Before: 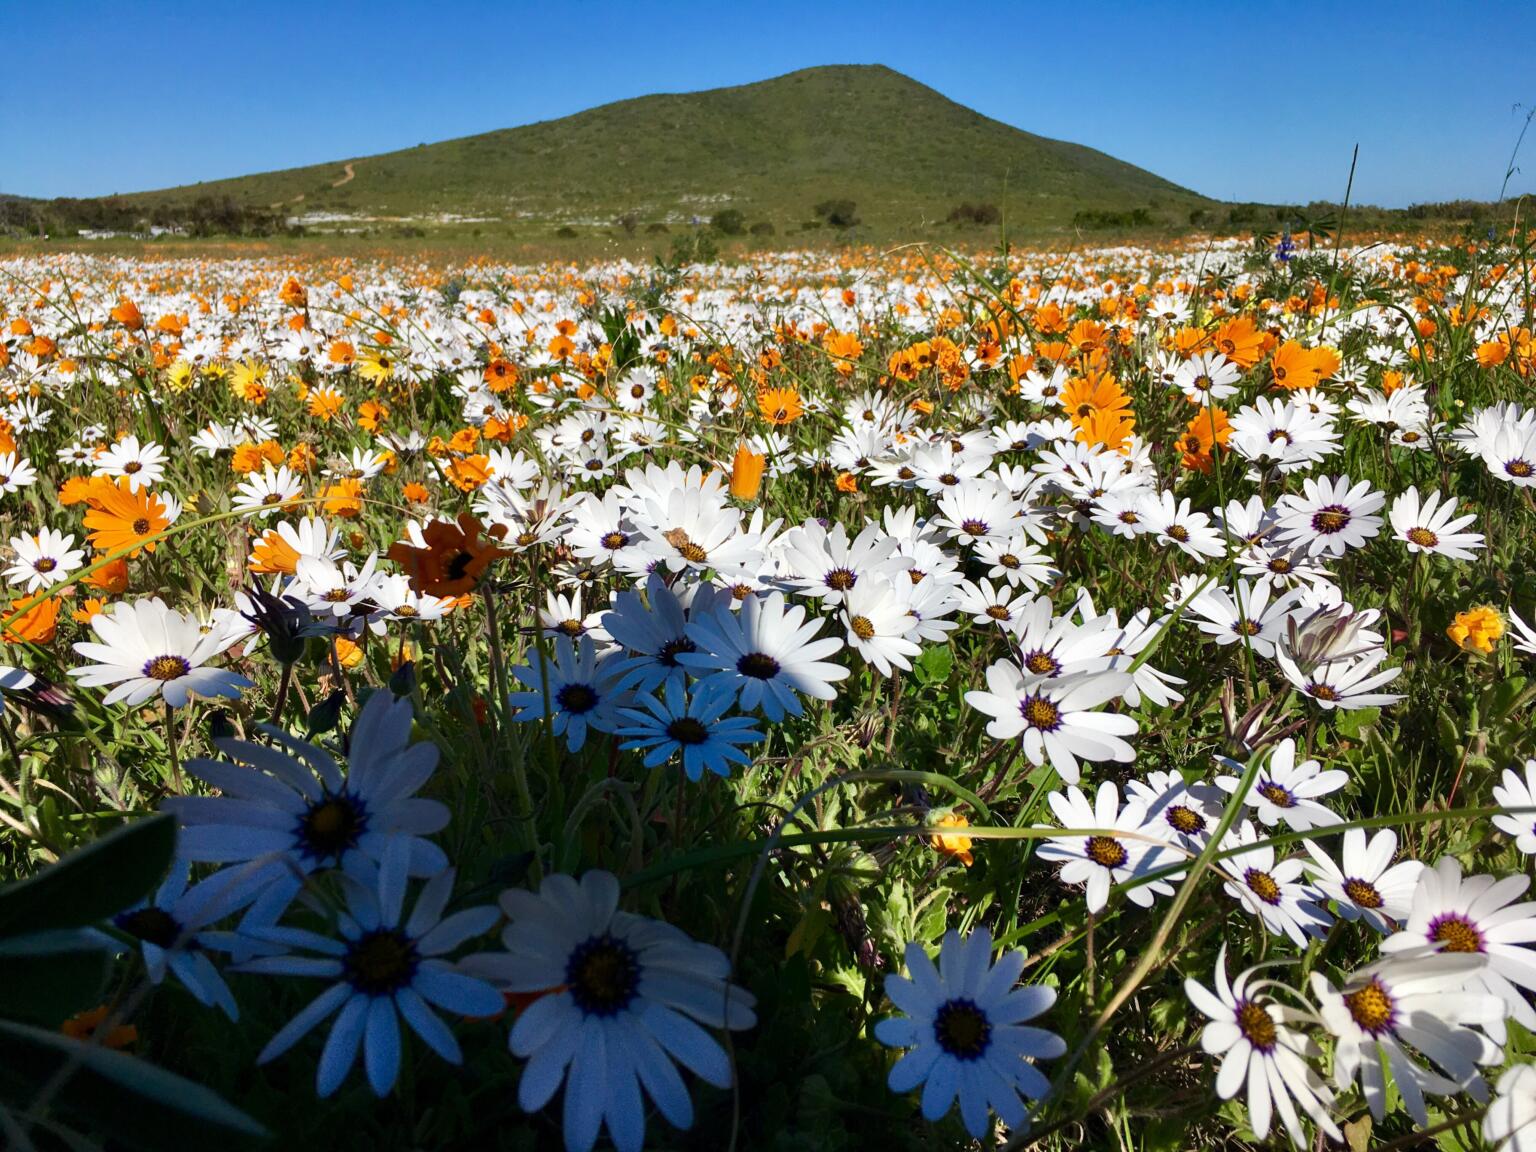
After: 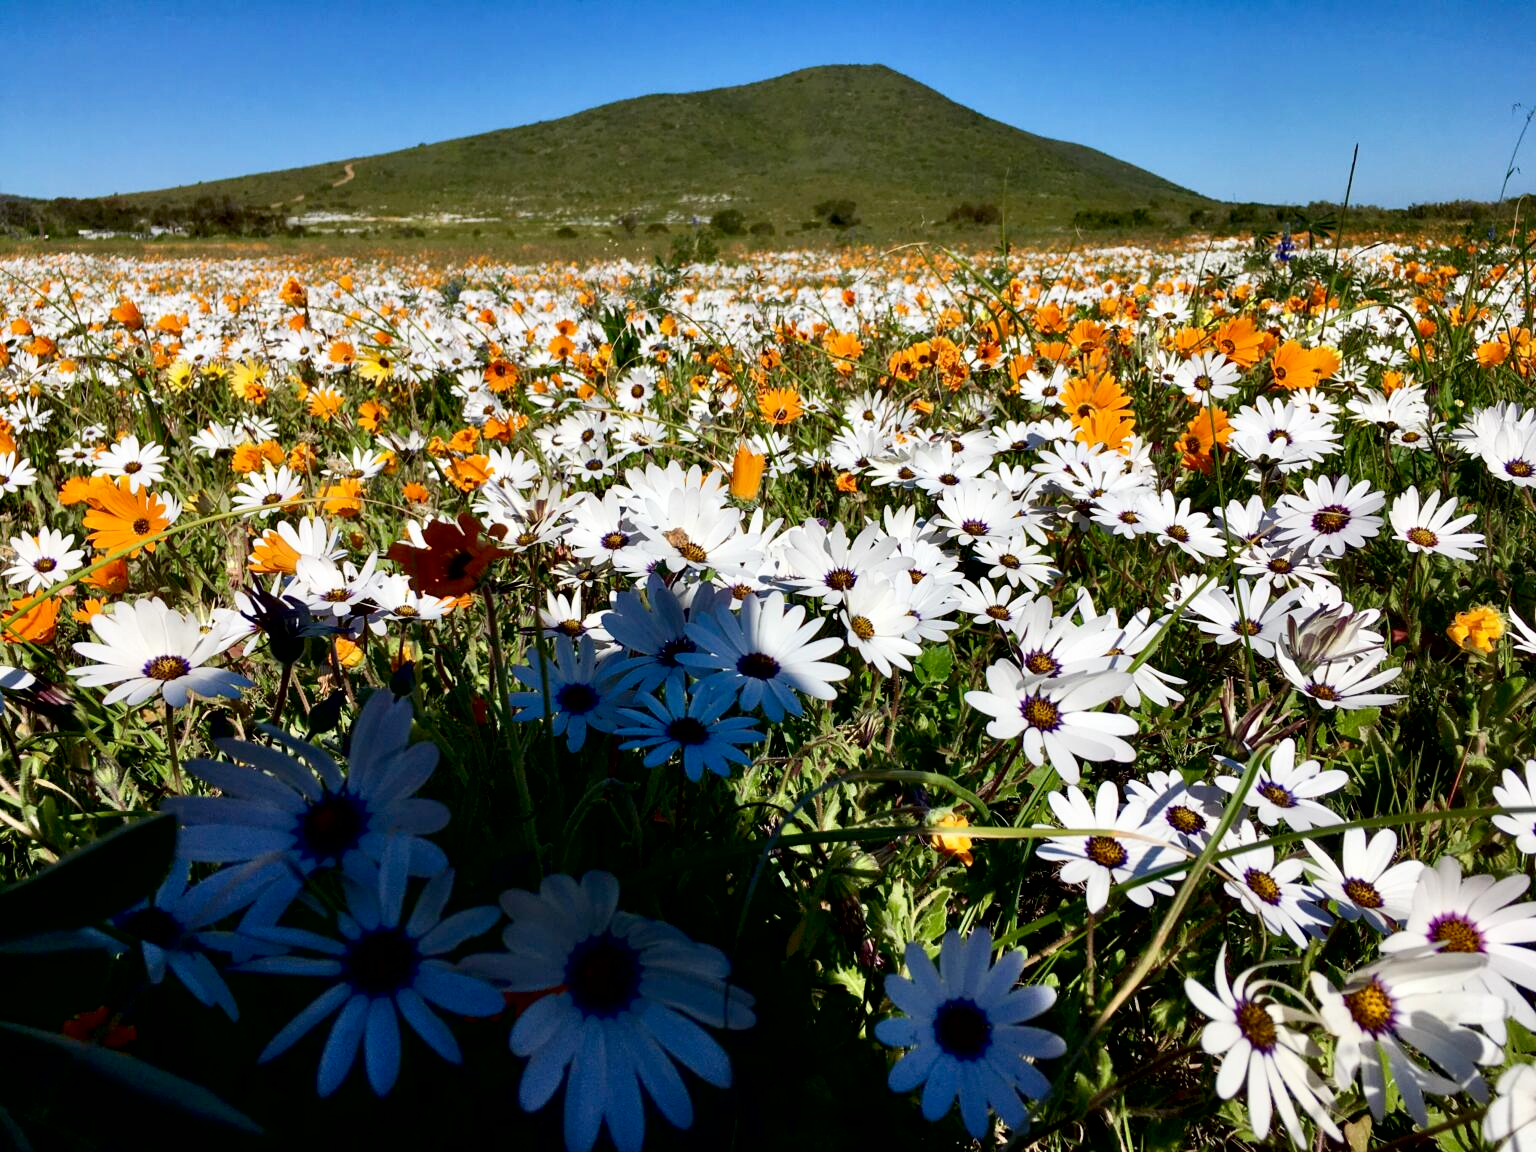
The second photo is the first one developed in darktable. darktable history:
exposure: black level correction 0.01, exposure 0.007 EV, compensate highlight preservation false
tone curve: curves: ch0 [(0, 0) (0.003, 0.003) (0.011, 0.011) (0.025, 0.024) (0.044, 0.044) (0.069, 0.068) (0.1, 0.098) (0.136, 0.133) (0.177, 0.174) (0.224, 0.22) (0.277, 0.272) (0.335, 0.329) (0.399, 0.392) (0.468, 0.46) (0.543, 0.546) (0.623, 0.626) (0.709, 0.711) (0.801, 0.802) (0.898, 0.898) (1, 1)], color space Lab, linked channels, preserve colors none
contrast brightness saturation: contrast 0.142
